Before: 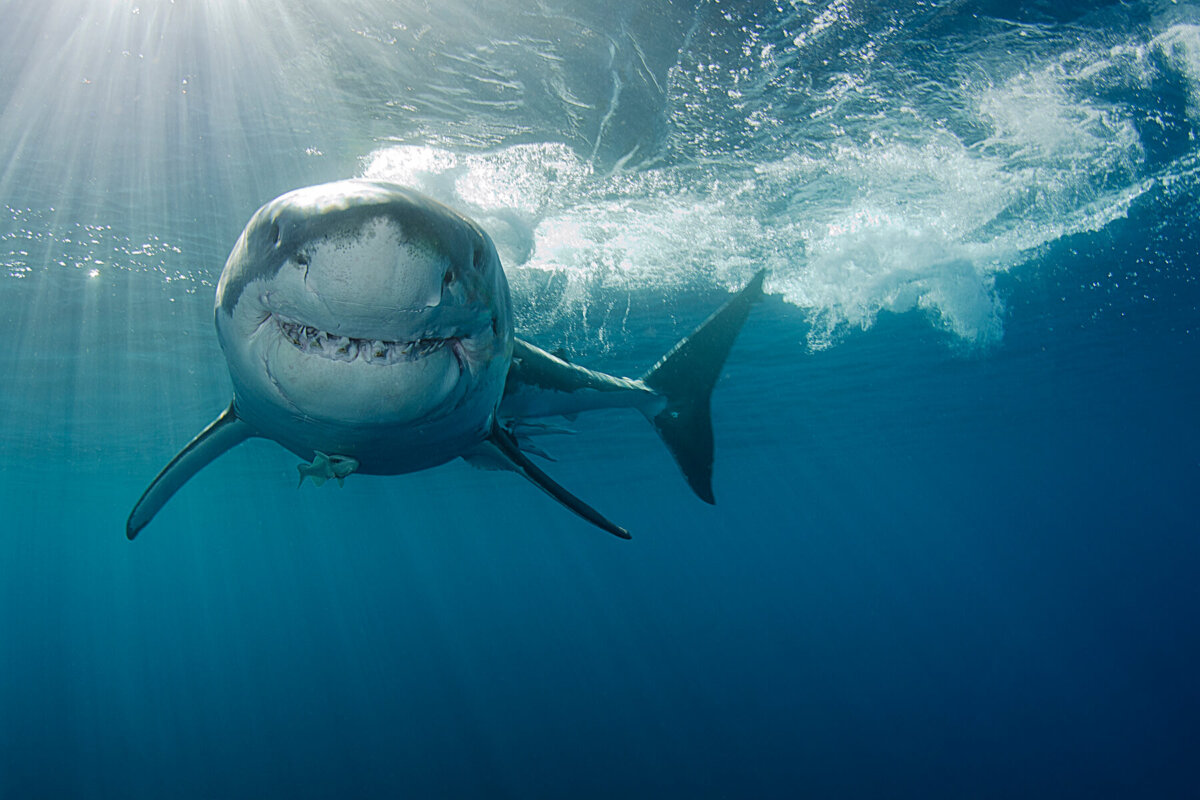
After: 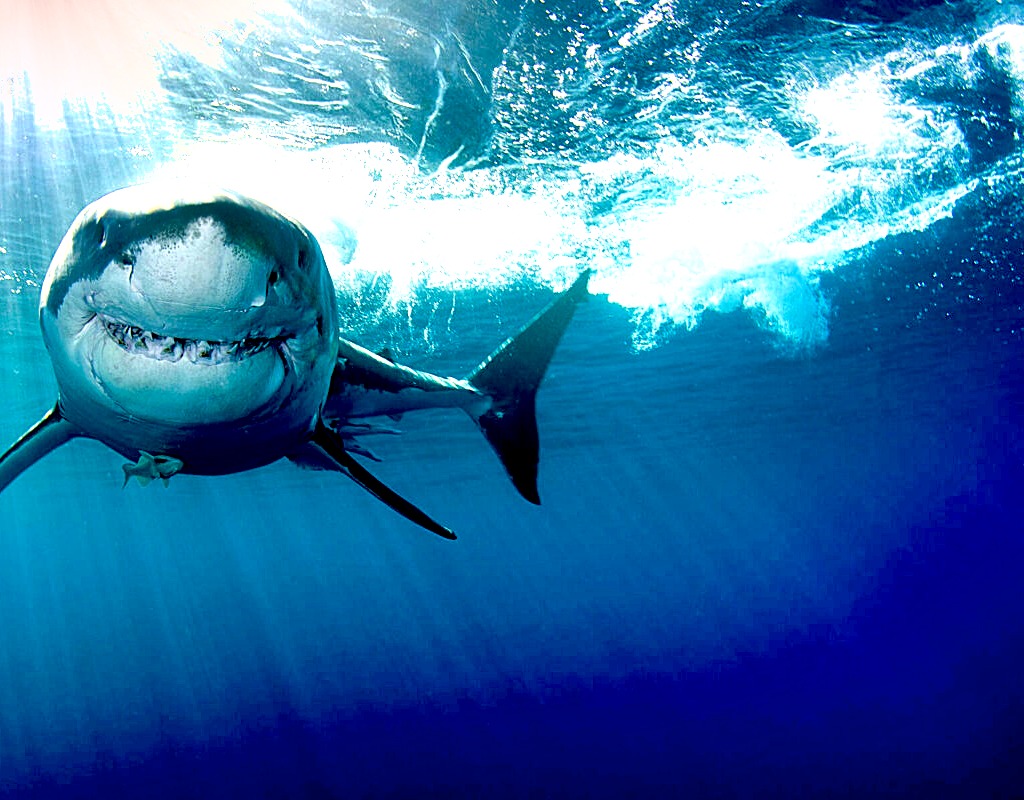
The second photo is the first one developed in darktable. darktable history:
crop and rotate: left 14.648%
color balance rgb: highlights gain › luminance 16.847%, highlights gain › chroma 2.932%, highlights gain › hue 261.59°, white fulcrum 0.996 EV, linear chroma grading › global chroma 15.633%, perceptual saturation grading › global saturation 19.328%, perceptual brilliance grading › global brilliance 18.156%
exposure: black level correction 0.039, exposure 0.498 EV, compensate highlight preservation false
shadows and highlights: white point adjustment 0.062, soften with gaussian
color correction: highlights a* 11.54, highlights b* 11.74
